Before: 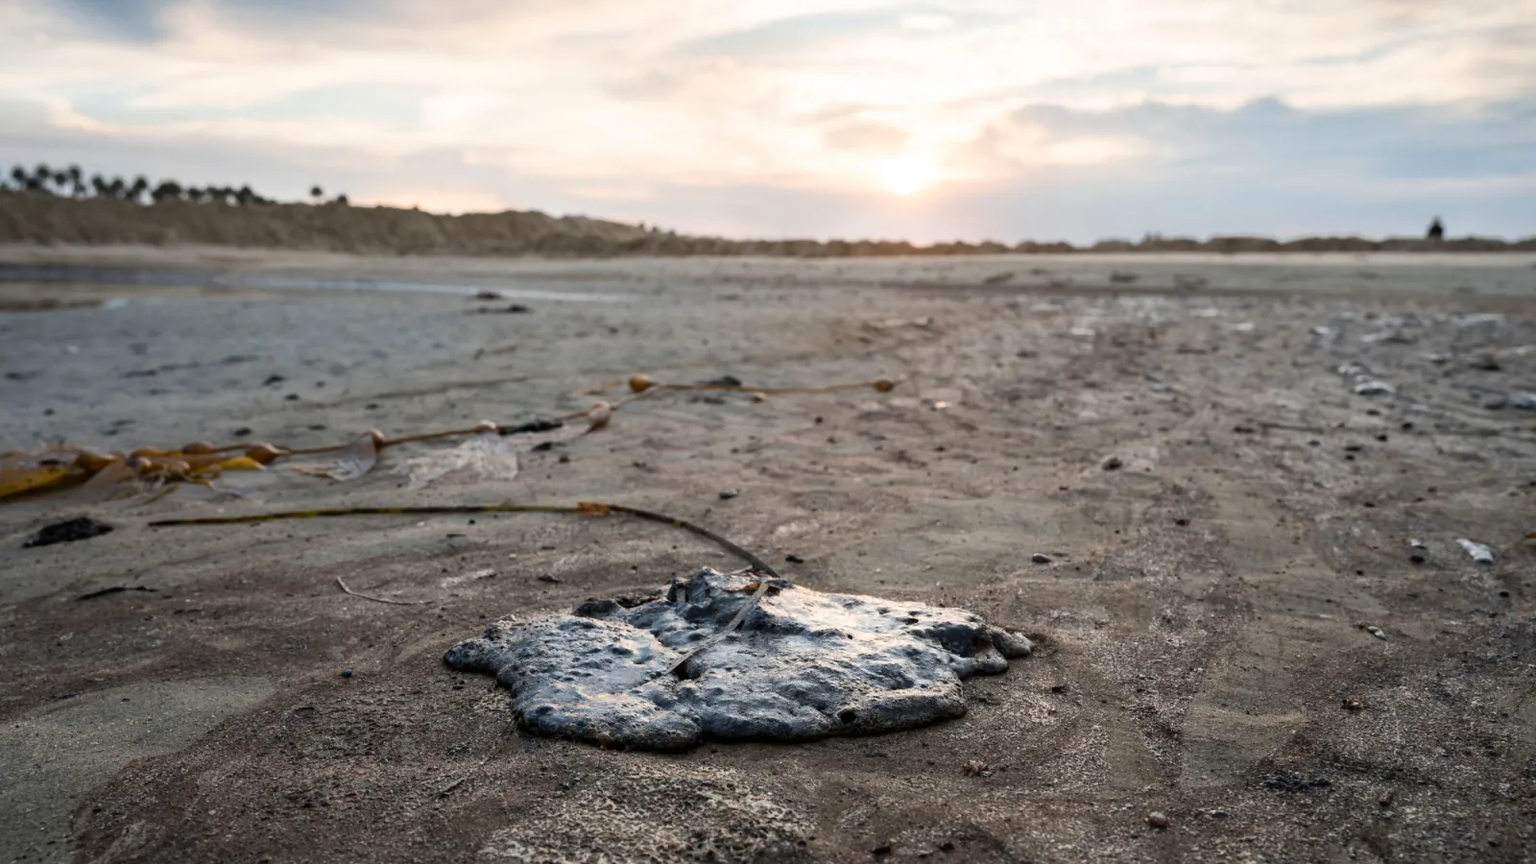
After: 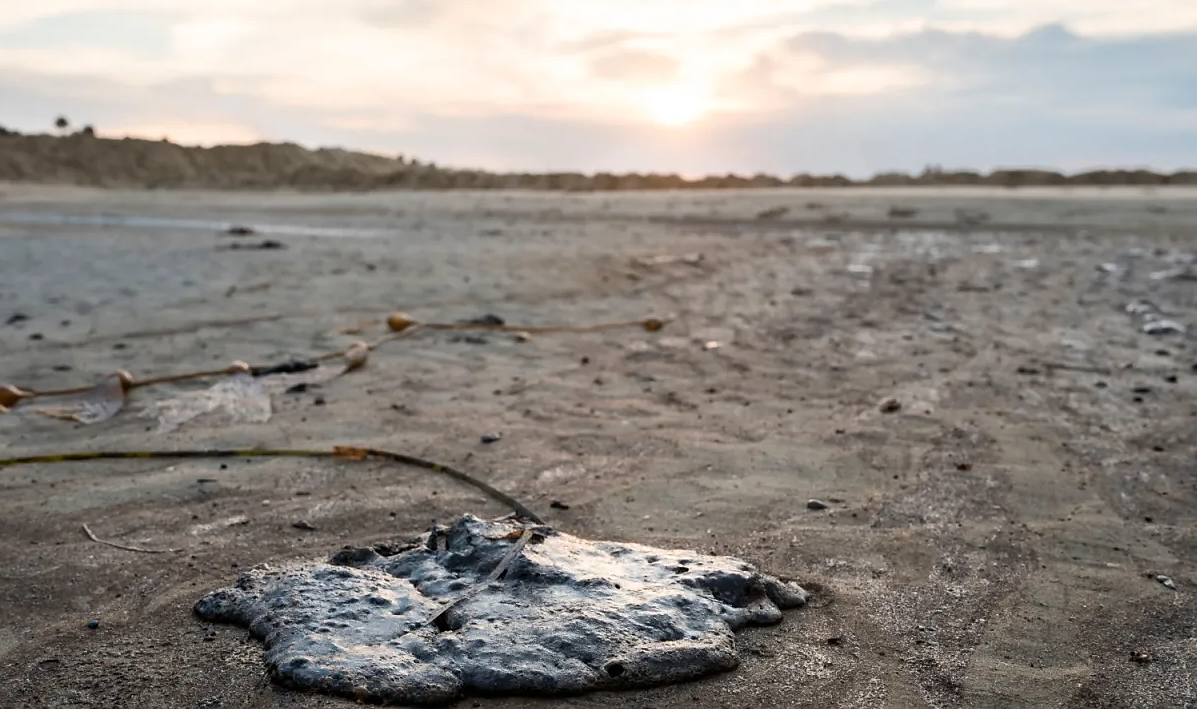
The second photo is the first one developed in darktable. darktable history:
sharpen: radius 0.969, amount 0.604
crop: left 16.768%, top 8.653%, right 8.362%, bottom 12.485%
